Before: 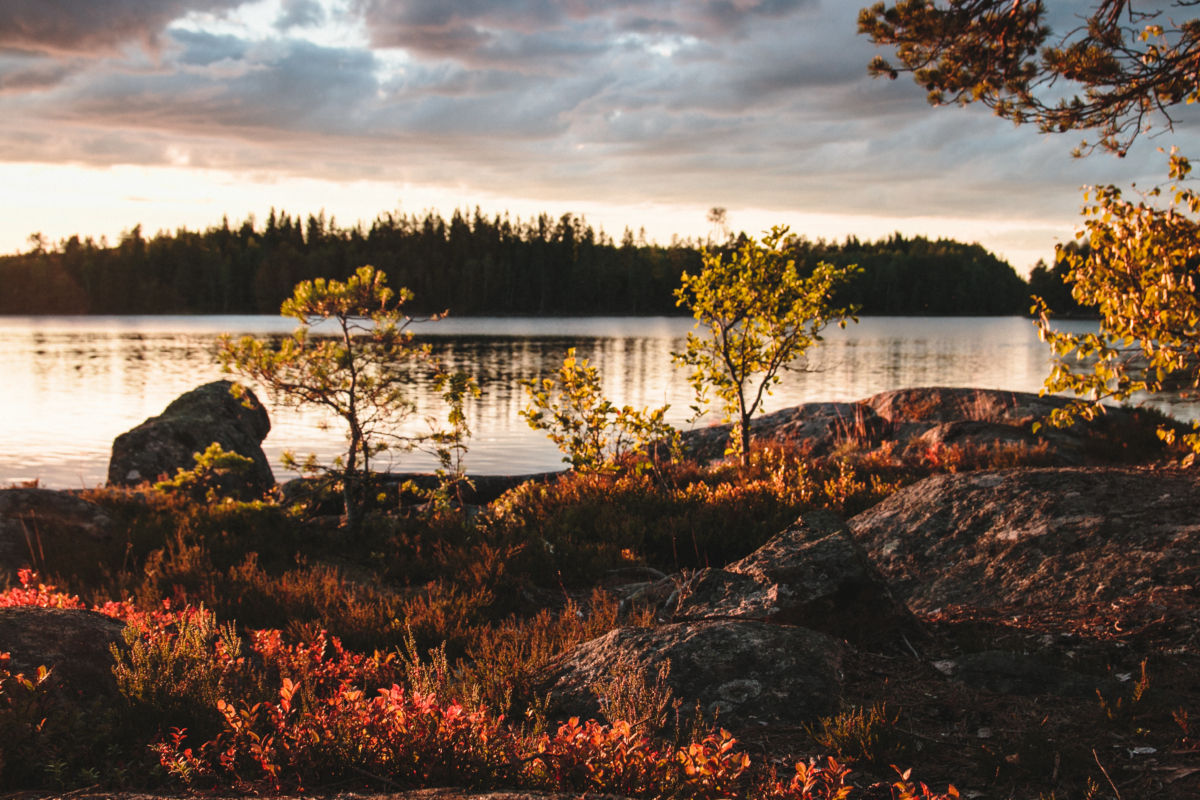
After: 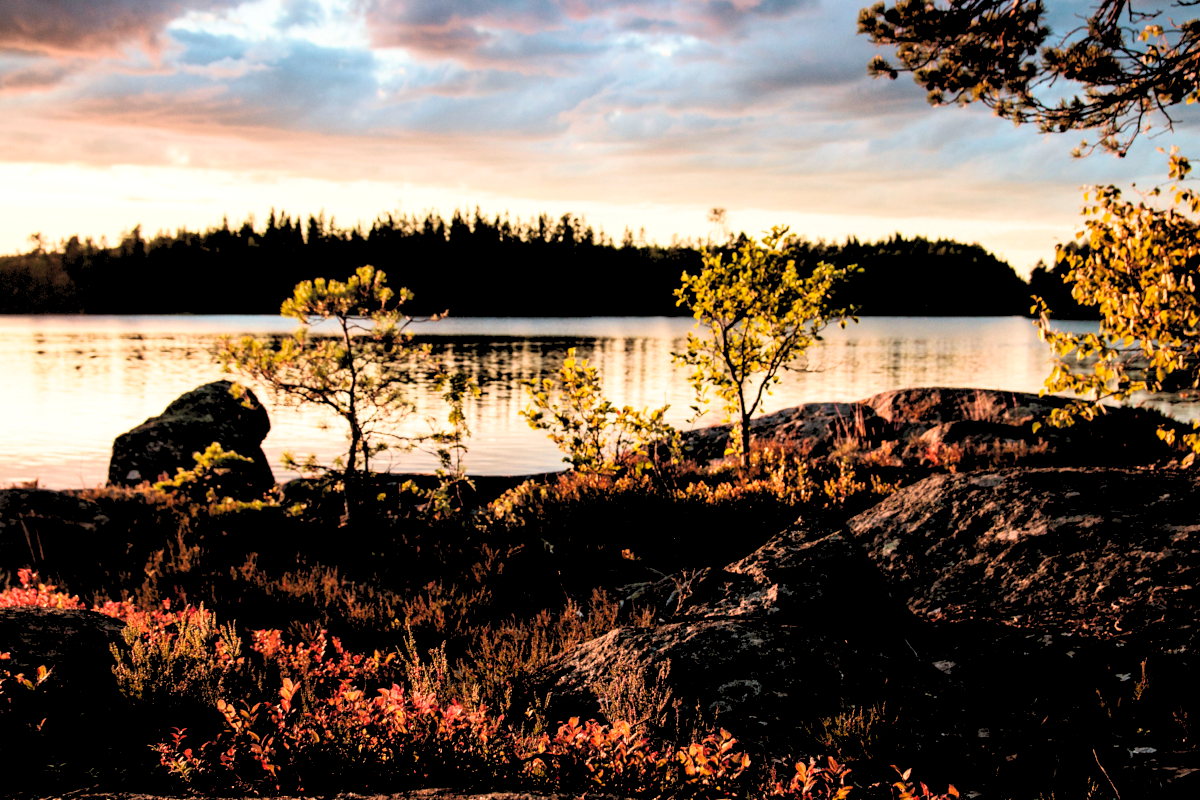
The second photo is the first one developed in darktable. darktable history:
velvia: strength 50%
contrast brightness saturation: contrast 0.2, brightness 0.15, saturation 0.14
rgb levels: levels [[0.029, 0.461, 0.922], [0, 0.5, 1], [0, 0.5, 1]]
